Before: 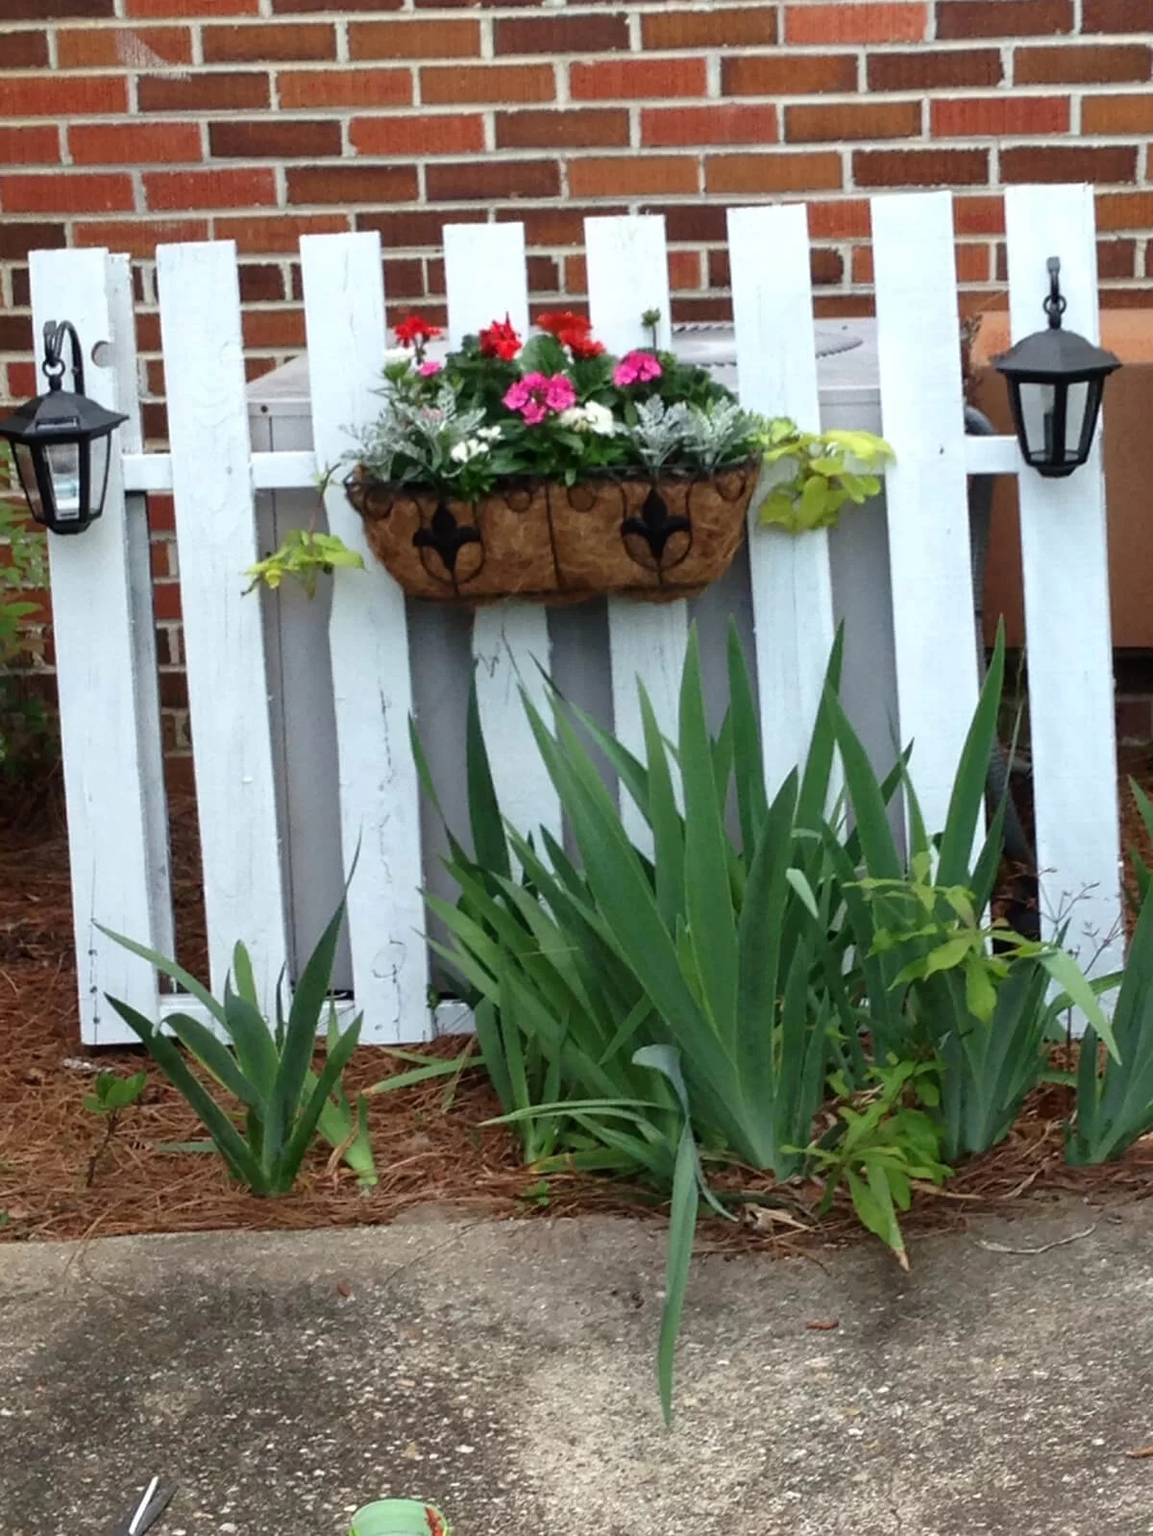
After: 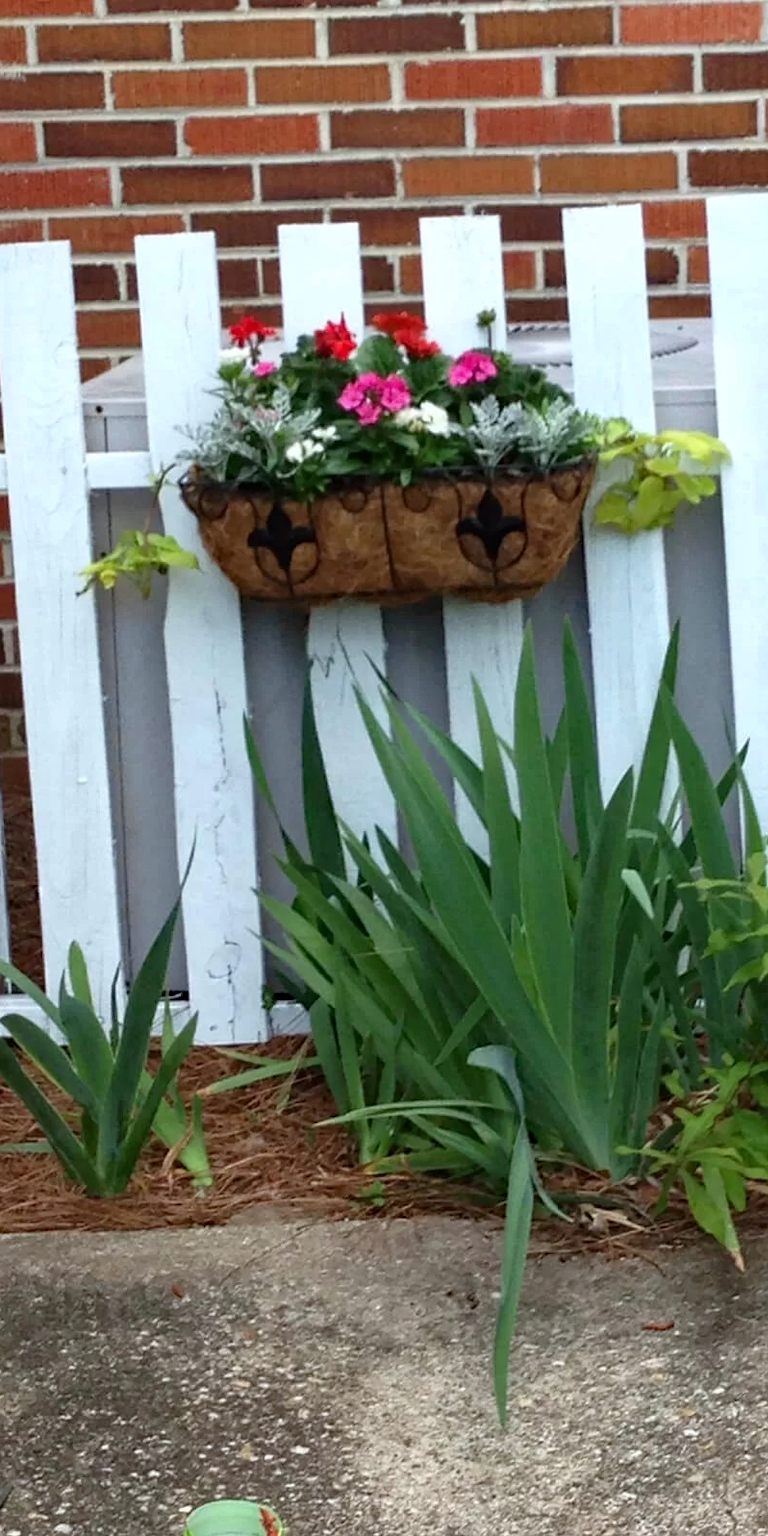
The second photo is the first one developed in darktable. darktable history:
crop and rotate: left 14.385%, right 18.948%
white balance: red 0.982, blue 1.018
haze removal: compatibility mode true, adaptive false
